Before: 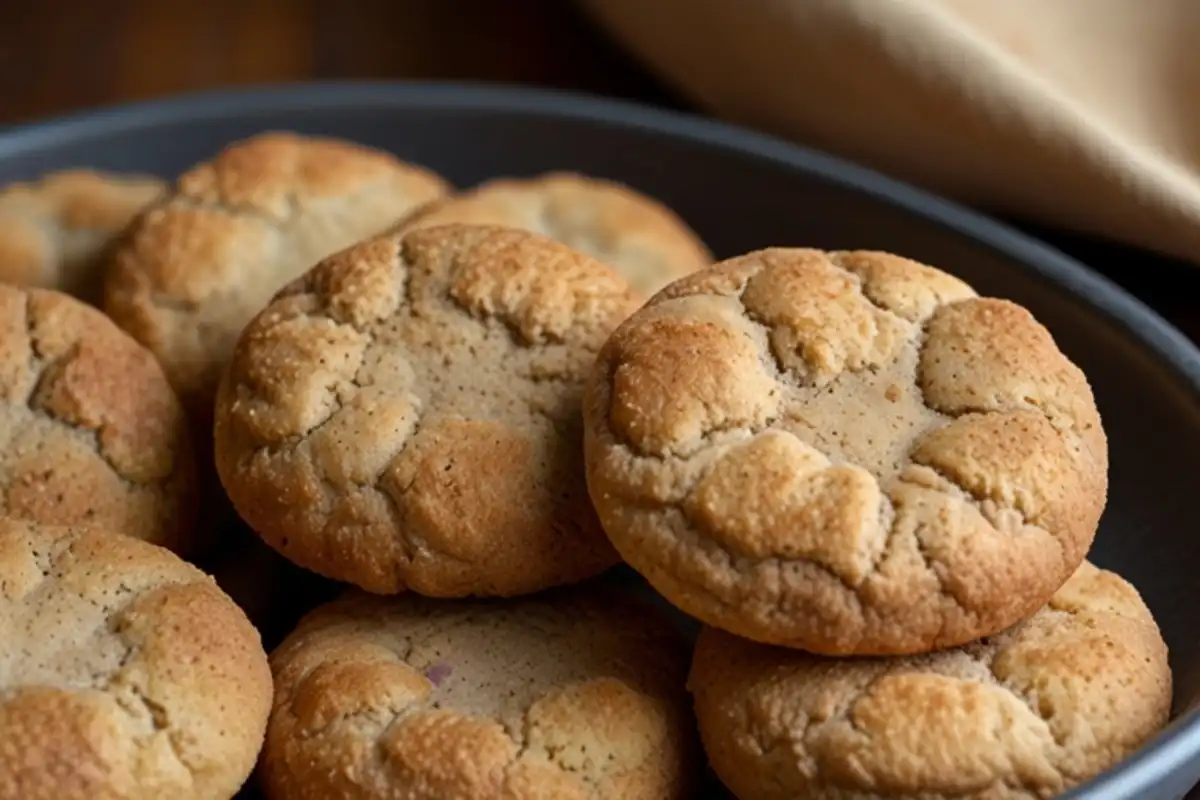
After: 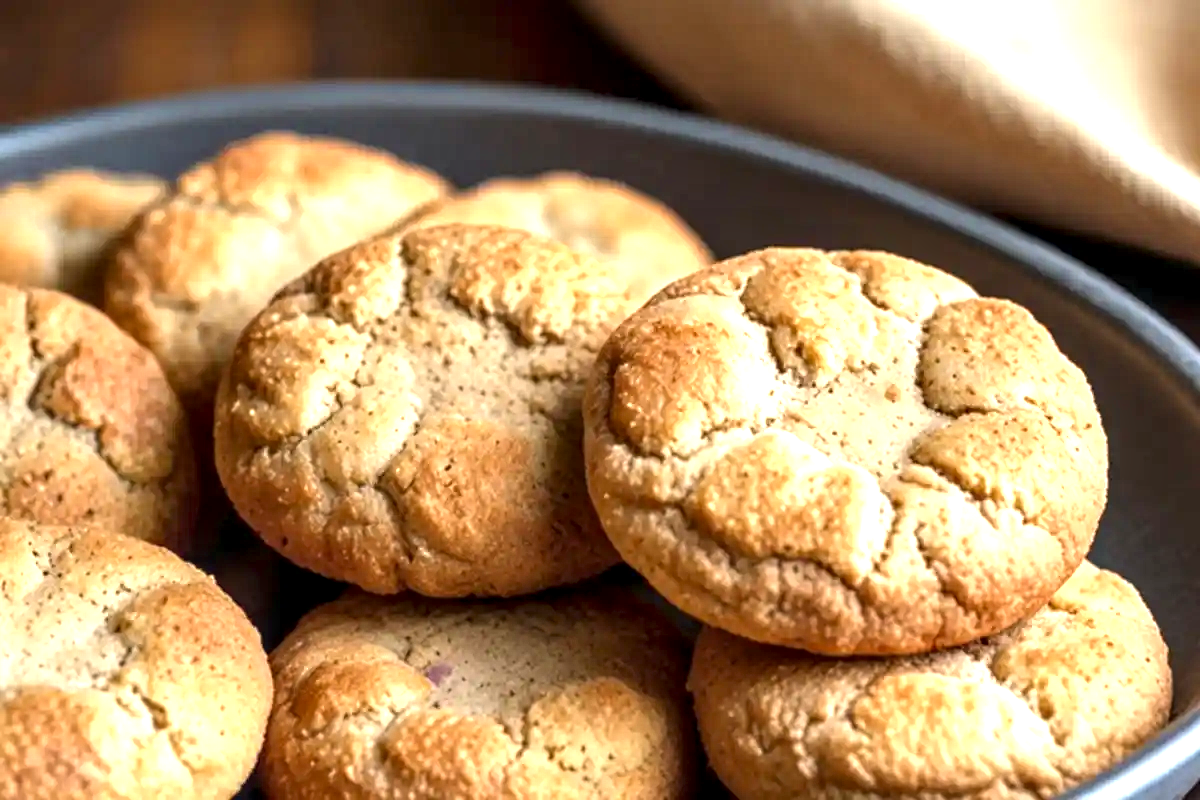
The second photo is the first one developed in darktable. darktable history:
exposure: black level correction 0, exposure 1.367 EV, compensate exposure bias true, compensate highlight preservation false
tone equalizer: on, module defaults
local contrast: detail 144%
